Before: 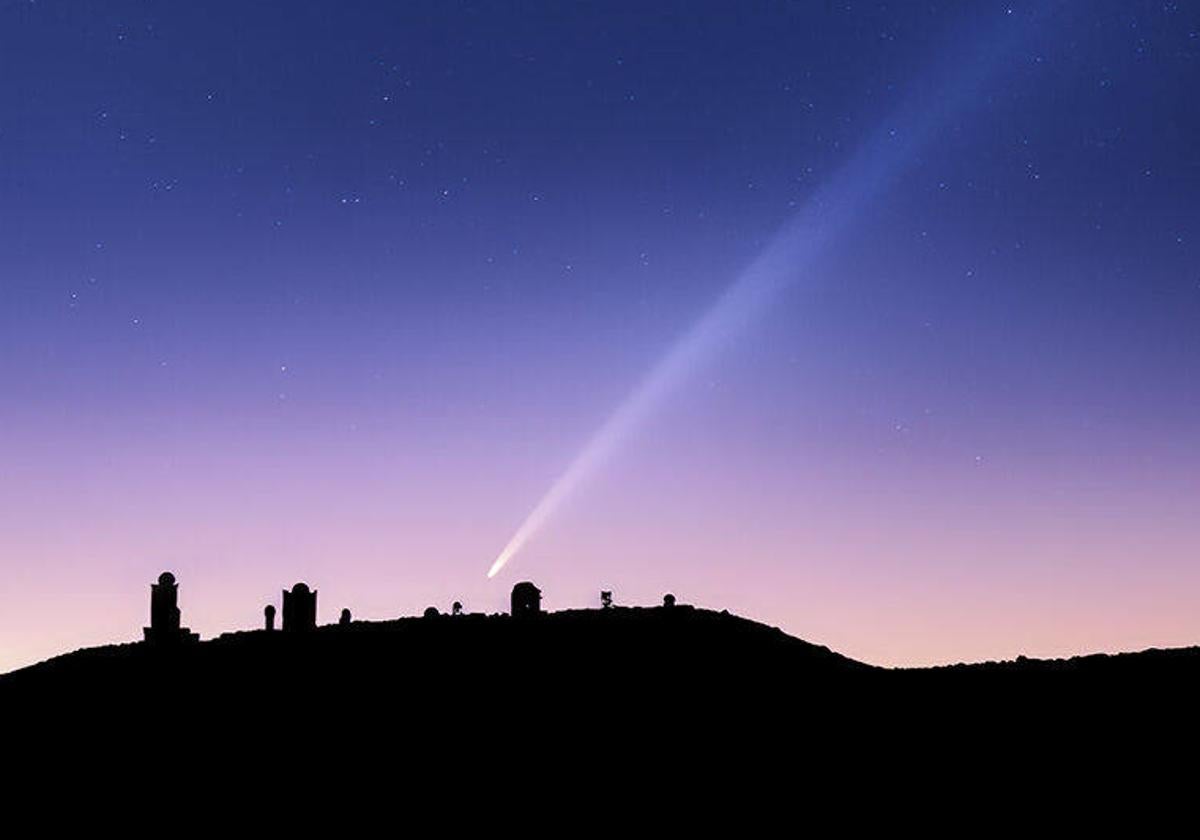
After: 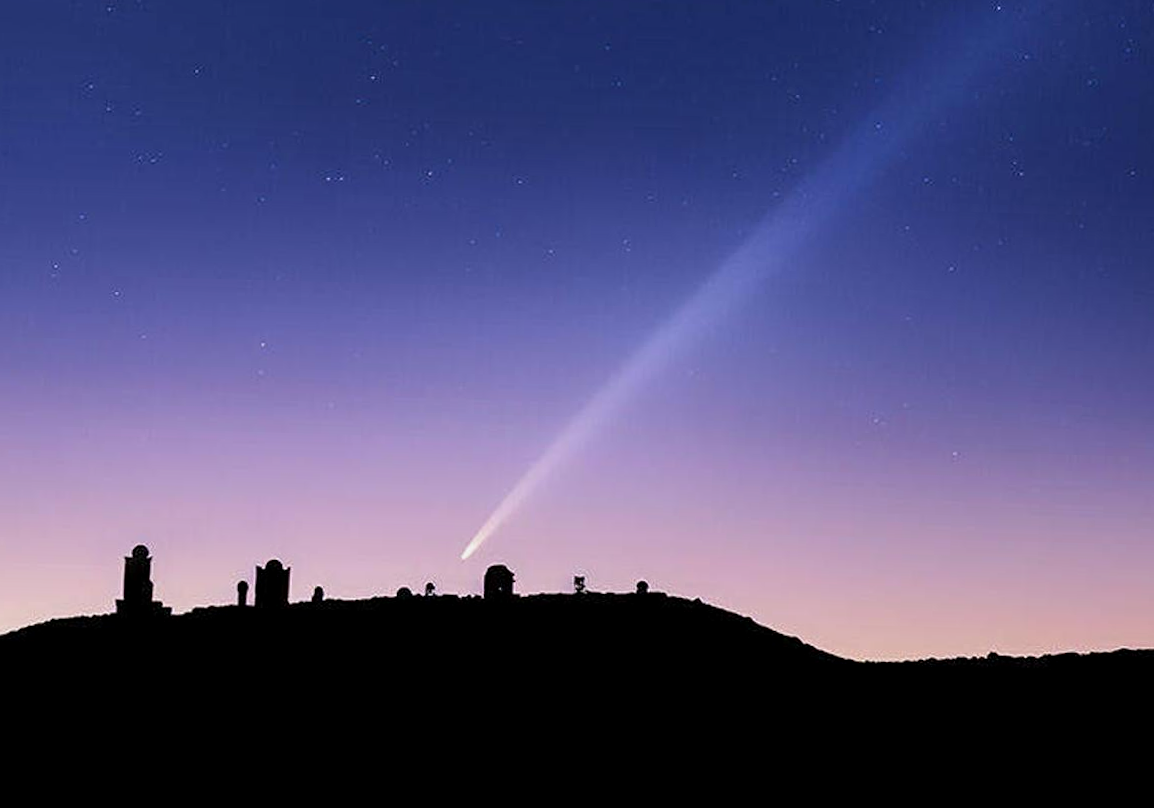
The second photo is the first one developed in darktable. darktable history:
shadows and highlights: radius 122.05, shadows 21.72, white point adjustment -9.58, highlights -12.42, soften with gaussian
crop and rotate: angle -1.59°
sharpen: amount 0.201
local contrast: highlights 107%, shadows 101%, detail 119%, midtone range 0.2
